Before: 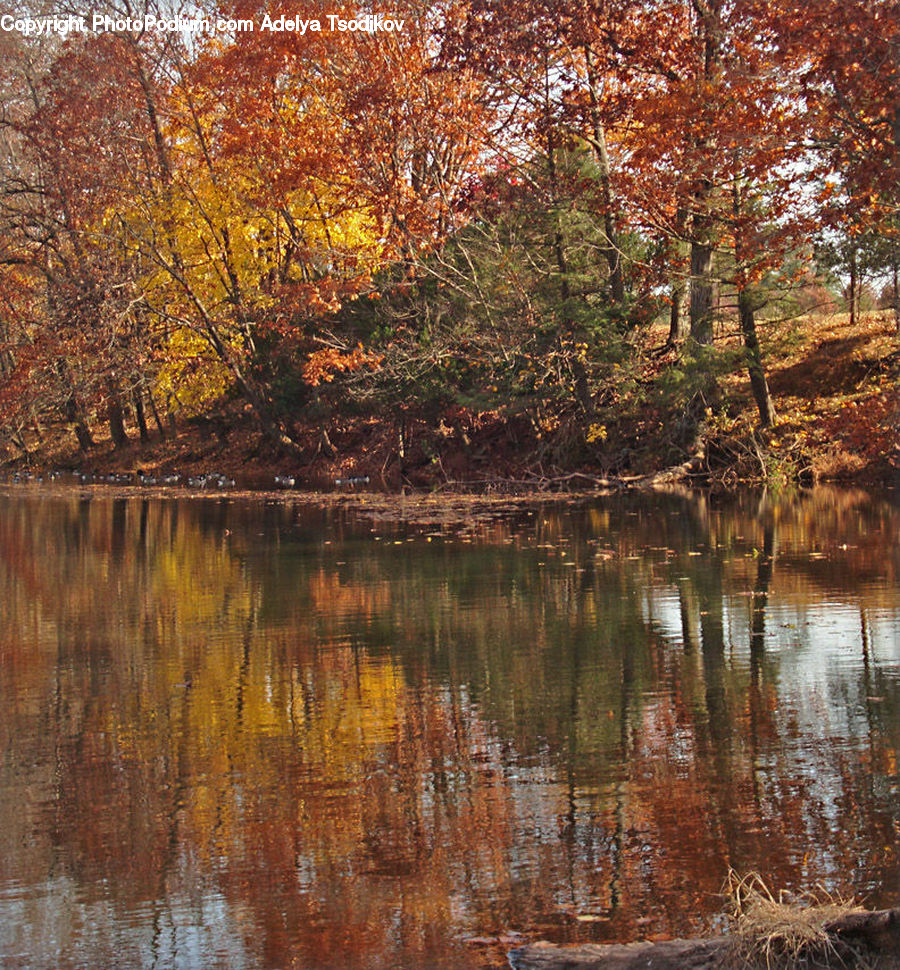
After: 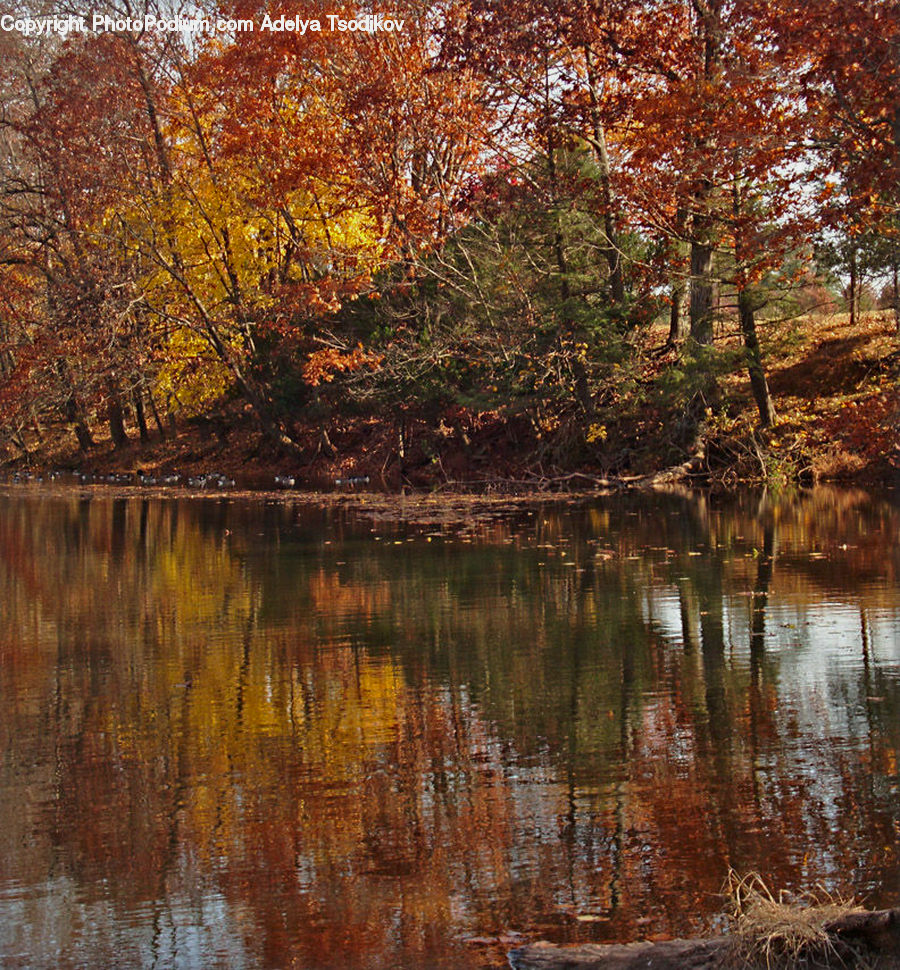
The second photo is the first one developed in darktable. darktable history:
contrast brightness saturation: contrast 0.03, brightness -0.04
base curve: curves: ch0 [(0, 0) (0.989, 0.992)]
levels: levels [0, 0.499, 1]
exposure: black level correction 0.029, exposure -0.073 EV
